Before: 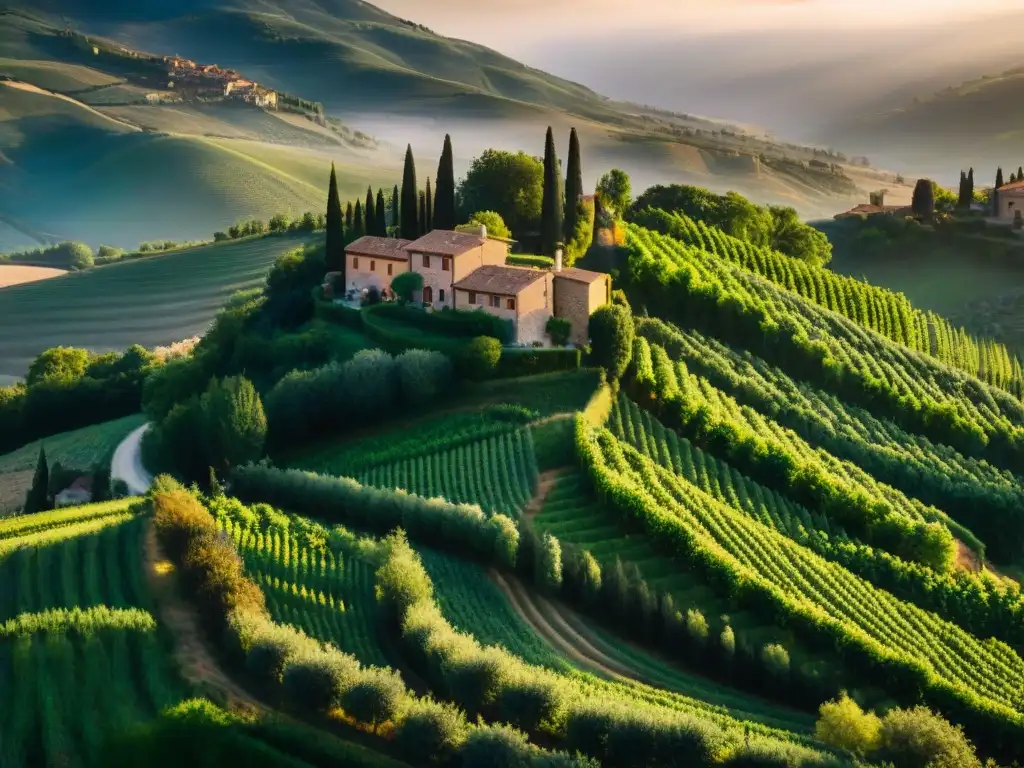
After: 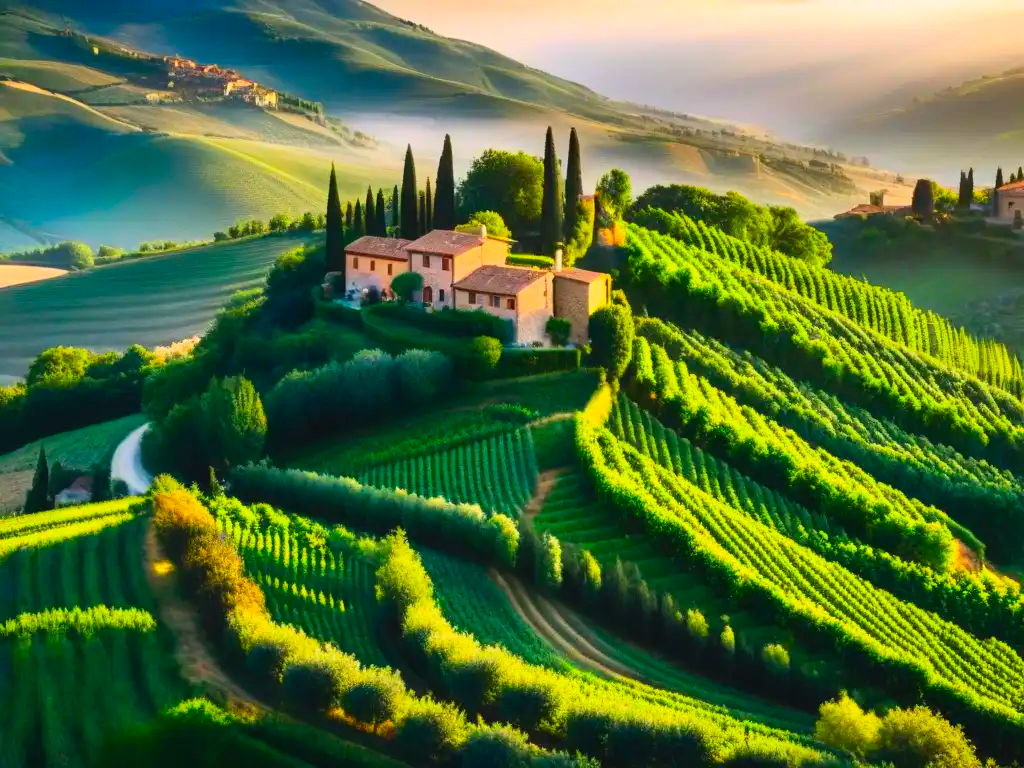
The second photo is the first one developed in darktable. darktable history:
contrast brightness saturation: contrast 0.197, brightness 0.194, saturation 0.785
